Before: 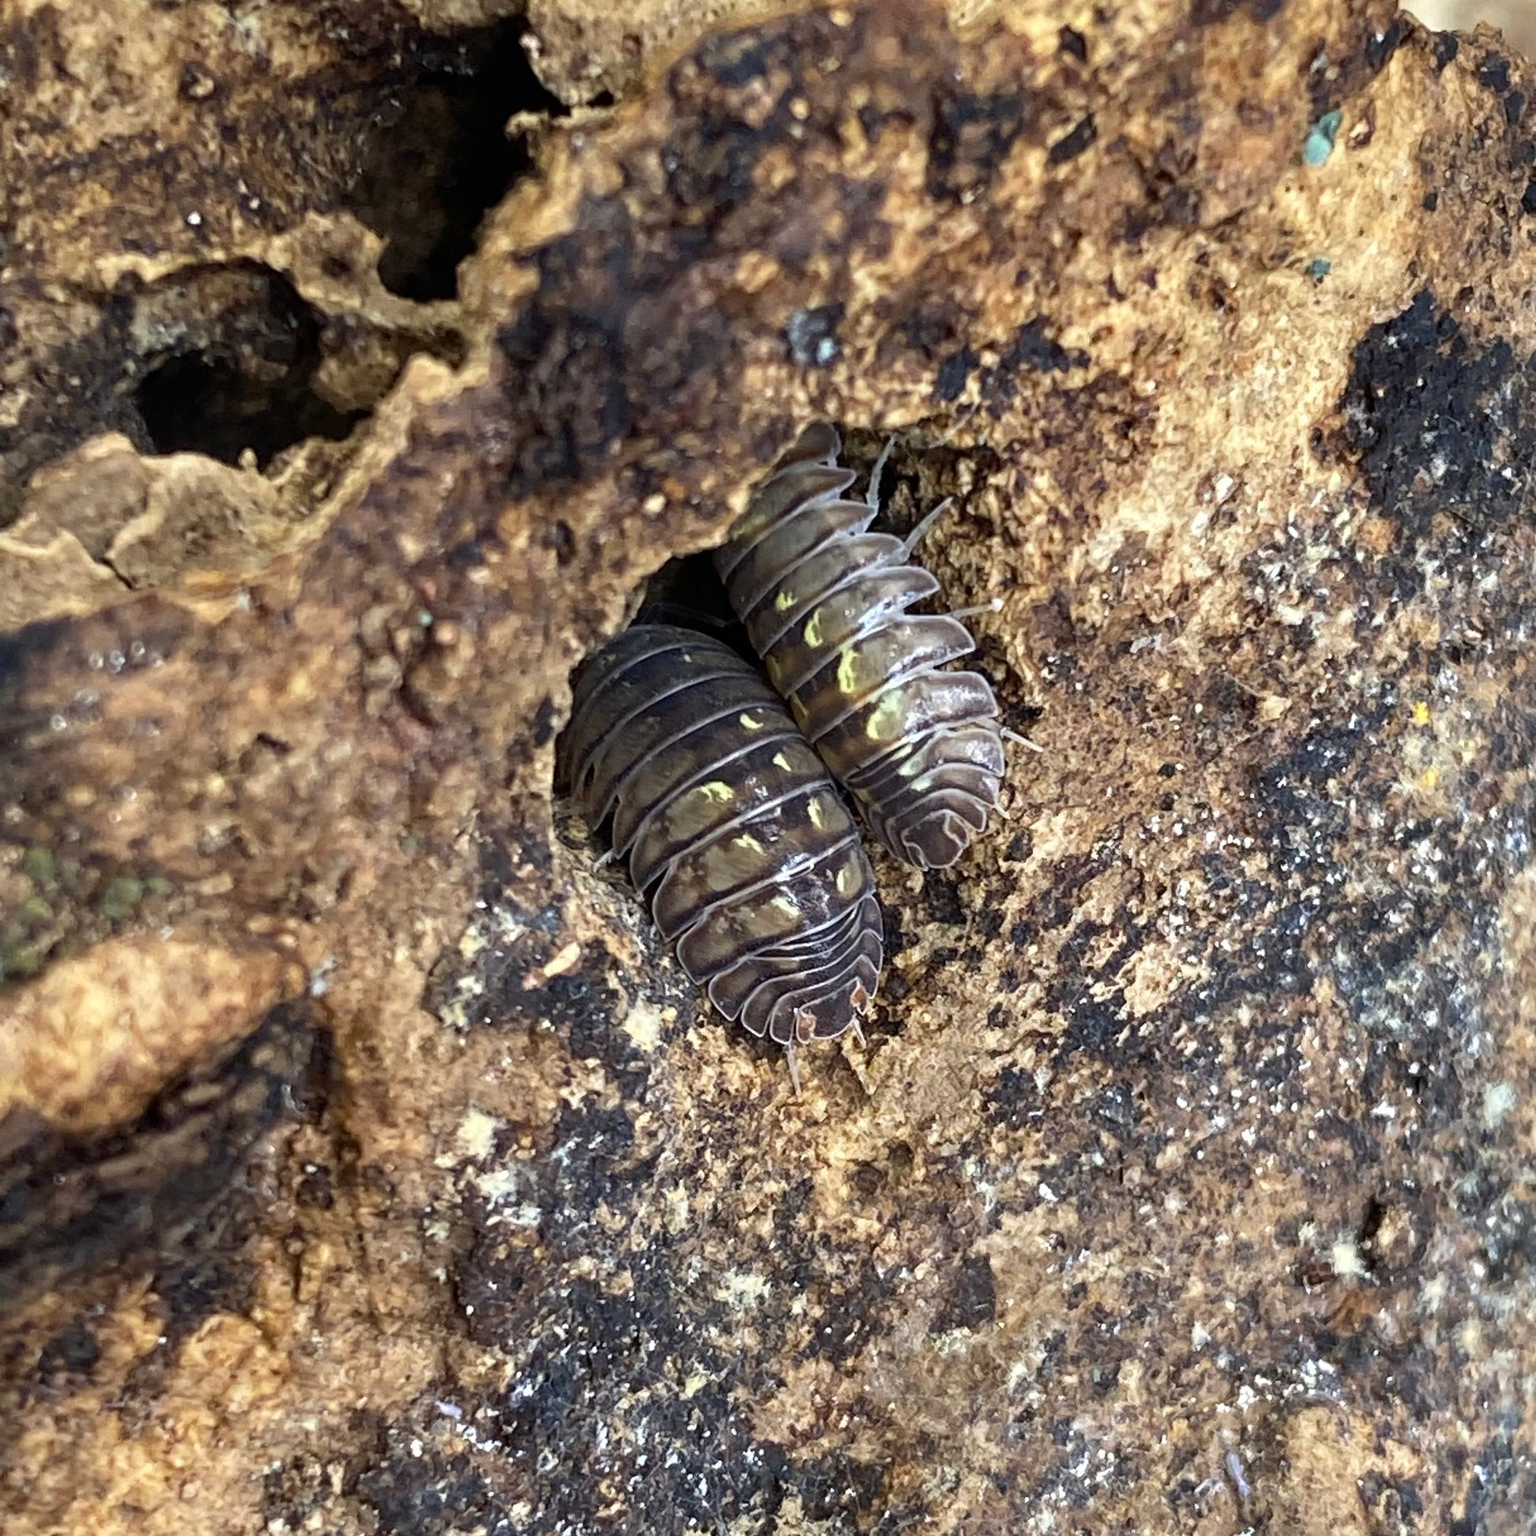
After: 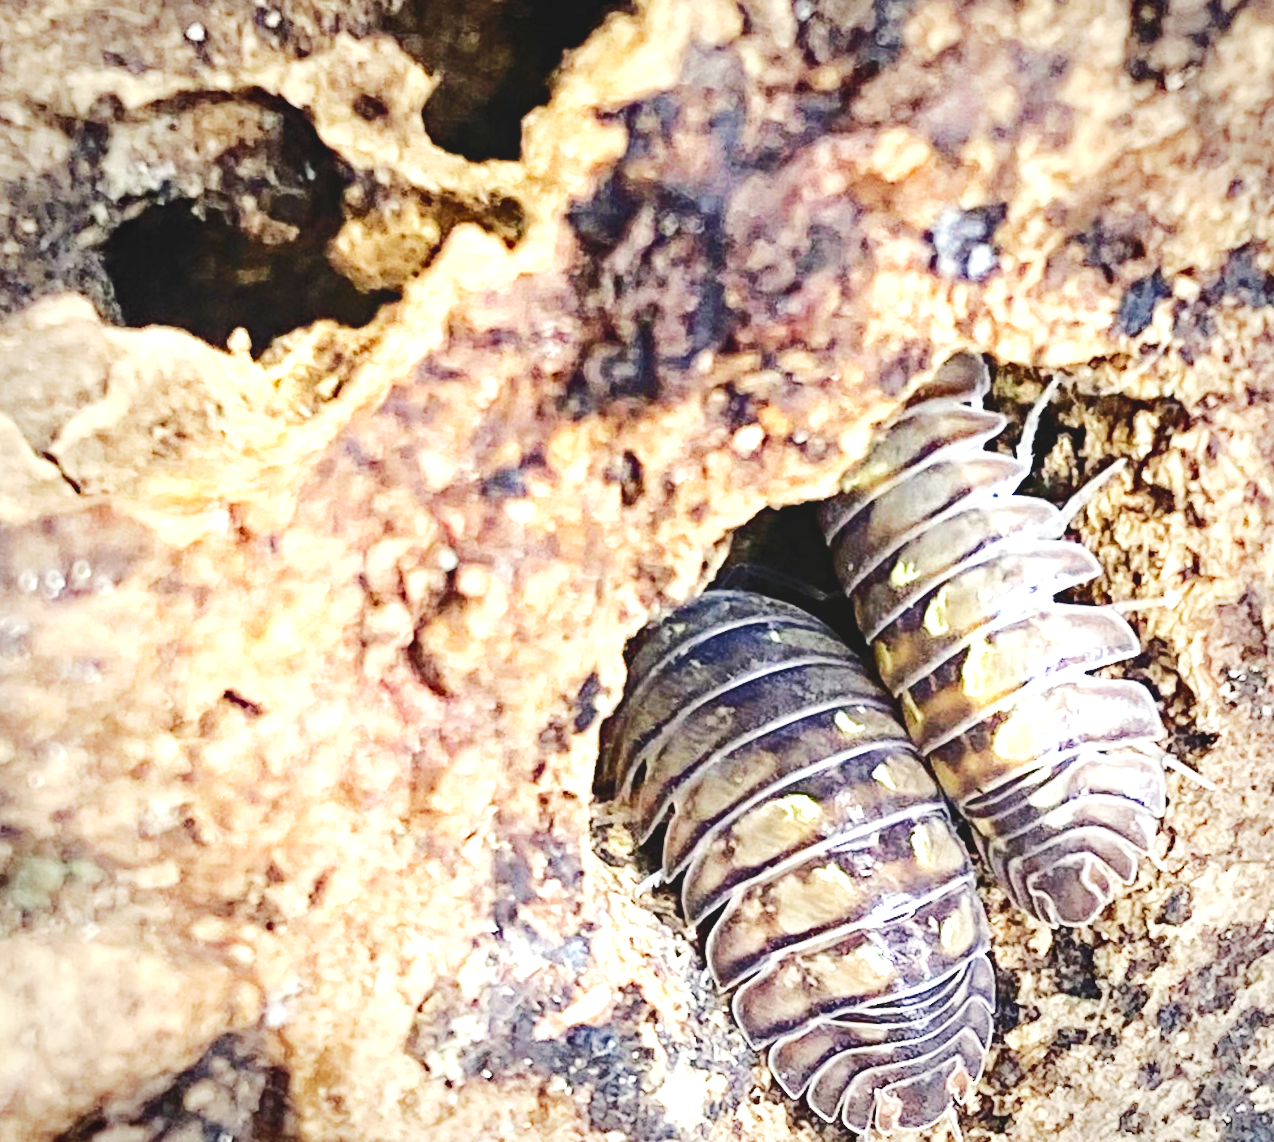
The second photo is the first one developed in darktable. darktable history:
tone curve: curves: ch0 [(0, 0) (0.003, 0.1) (0.011, 0.101) (0.025, 0.11) (0.044, 0.126) (0.069, 0.14) (0.1, 0.158) (0.136, 0.18) (0.177, 0.206) (0.224, 0.243) (0.277, 0.293) (0.335, 0.36) (0.399, 0.446) (0.468, 0.537) (0.543, 0.618) (0.623, 0.694) (0.709, 0.763) (0.801, 0.836) (0.898, 0.908) (1, 1)], color space Lab, independent channels, preserve colors none
exposure: black level correction 0, exposure 1.997 EV, compensate highlight preservation false
crop and rotate: angle -4.47°, left 2.191%, top 6.808%, right 27.412%, bottom 30.08%
vignetting: fall-off start 66.95%, brightness -0.398, saturation -0.296, width/height ratio 1.011
base curve: curves: ch0 [(0, 0) (0.032, 0.025) (0.121, 0.166) (0.206, 0.329) (0.605, 0.79) (1, 1)], preserve colors none
color correction: highlights b* 2.92
haze removal: compatibility mode true, adaptive false
